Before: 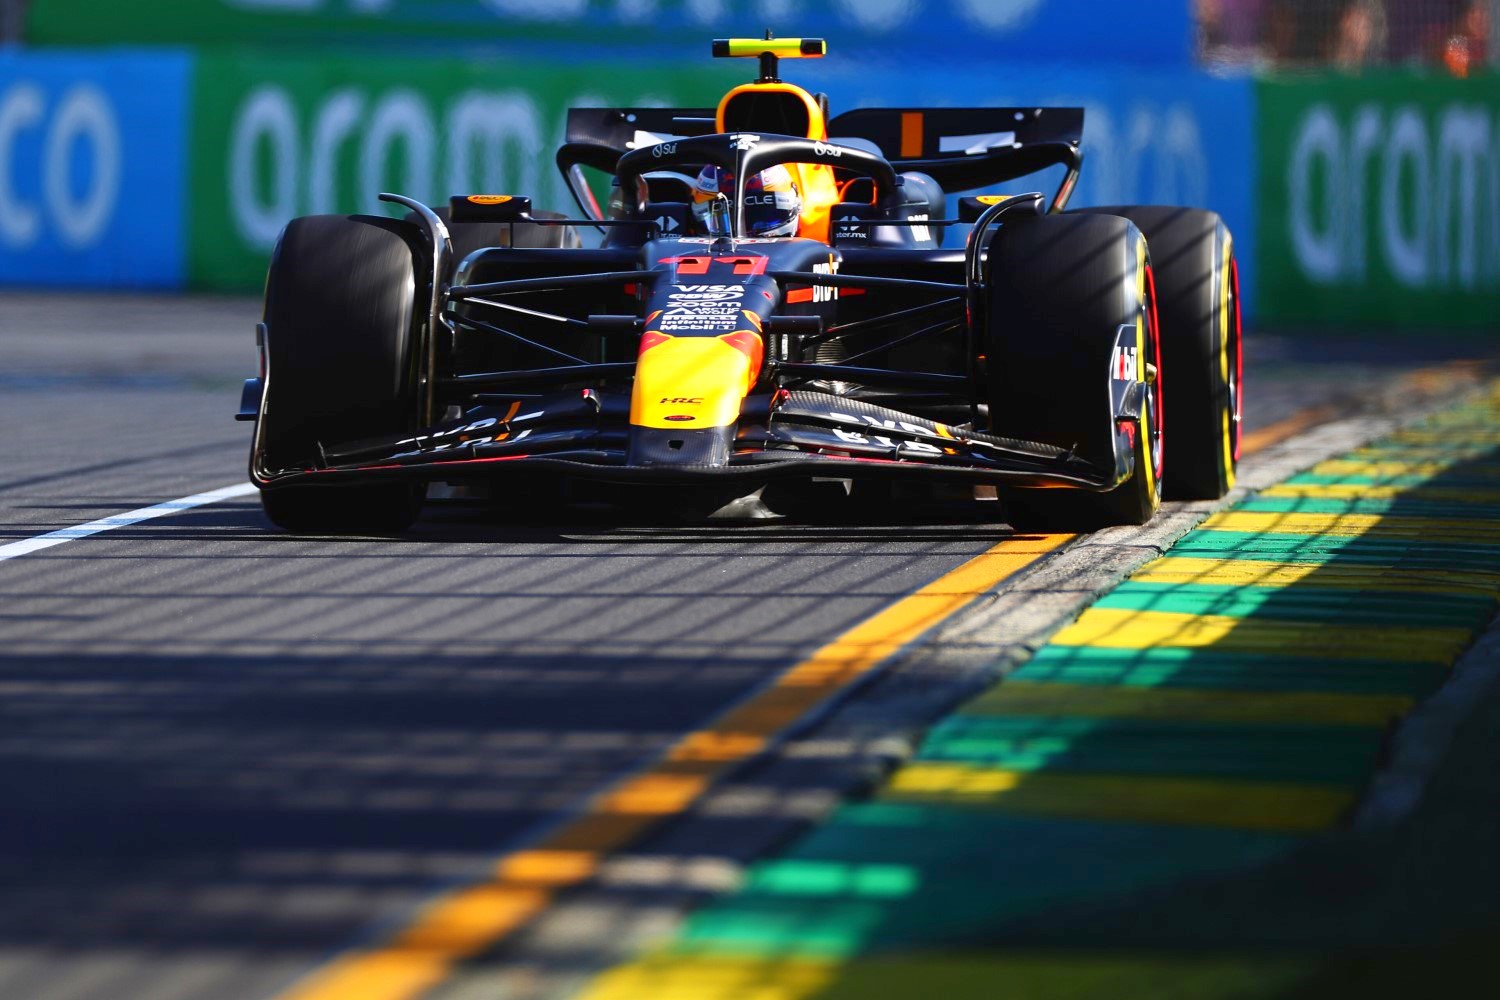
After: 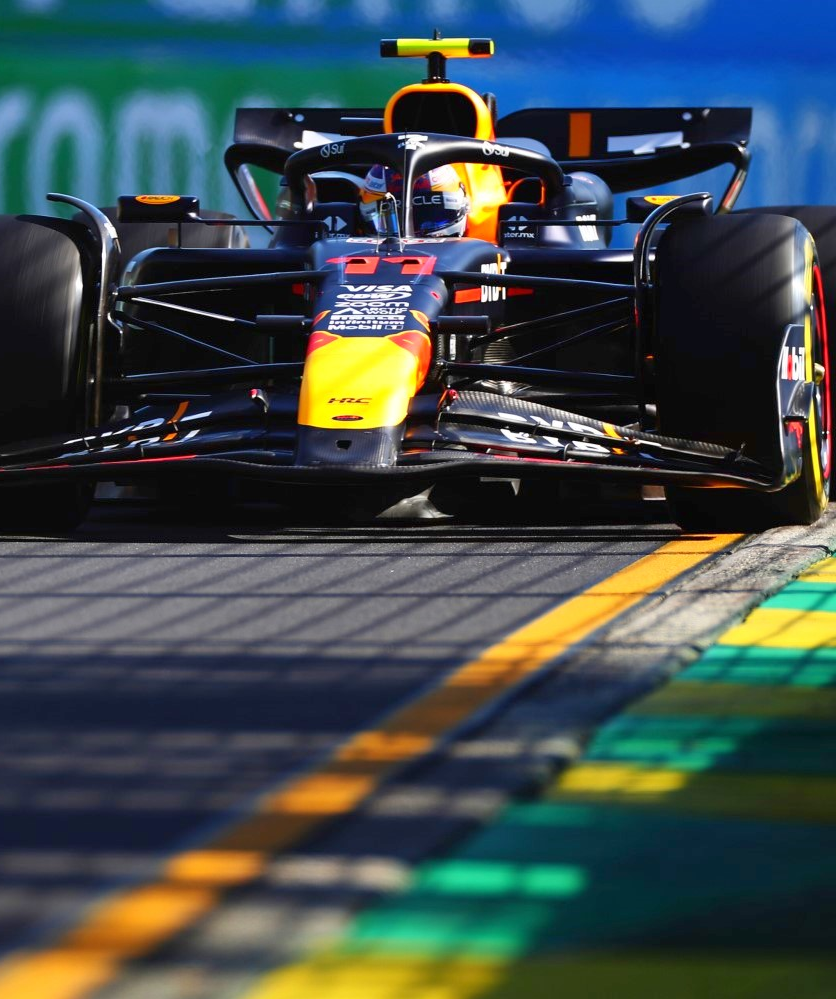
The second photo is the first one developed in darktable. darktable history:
crop: left 22.148%, right 22.114%, bottom 0.011%
